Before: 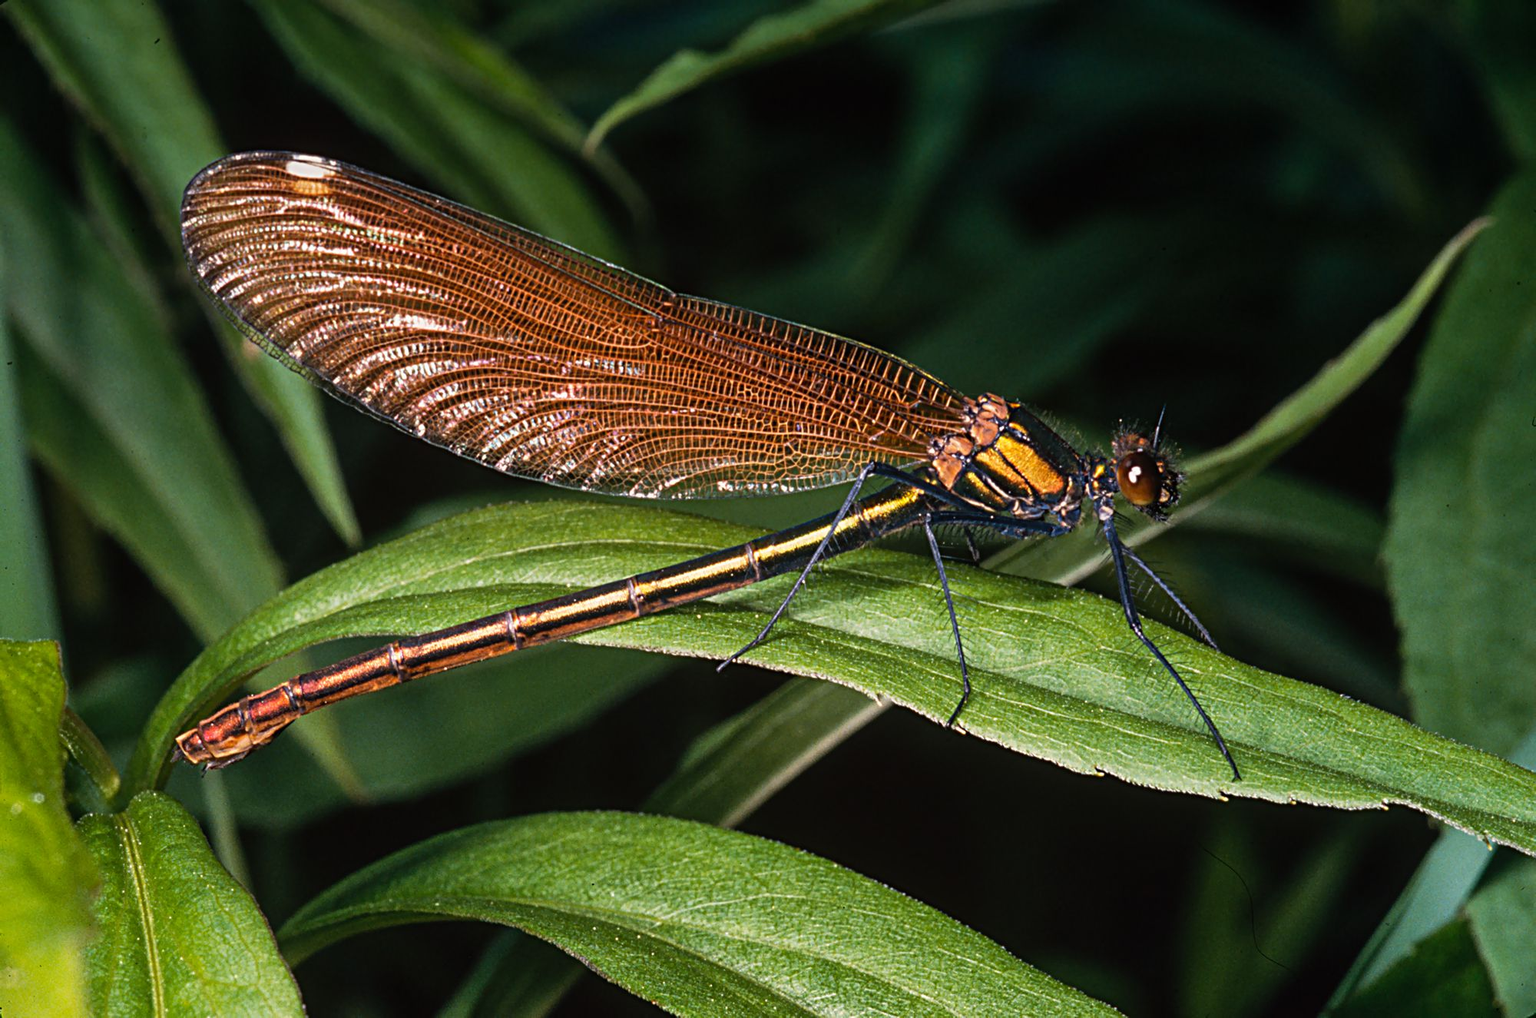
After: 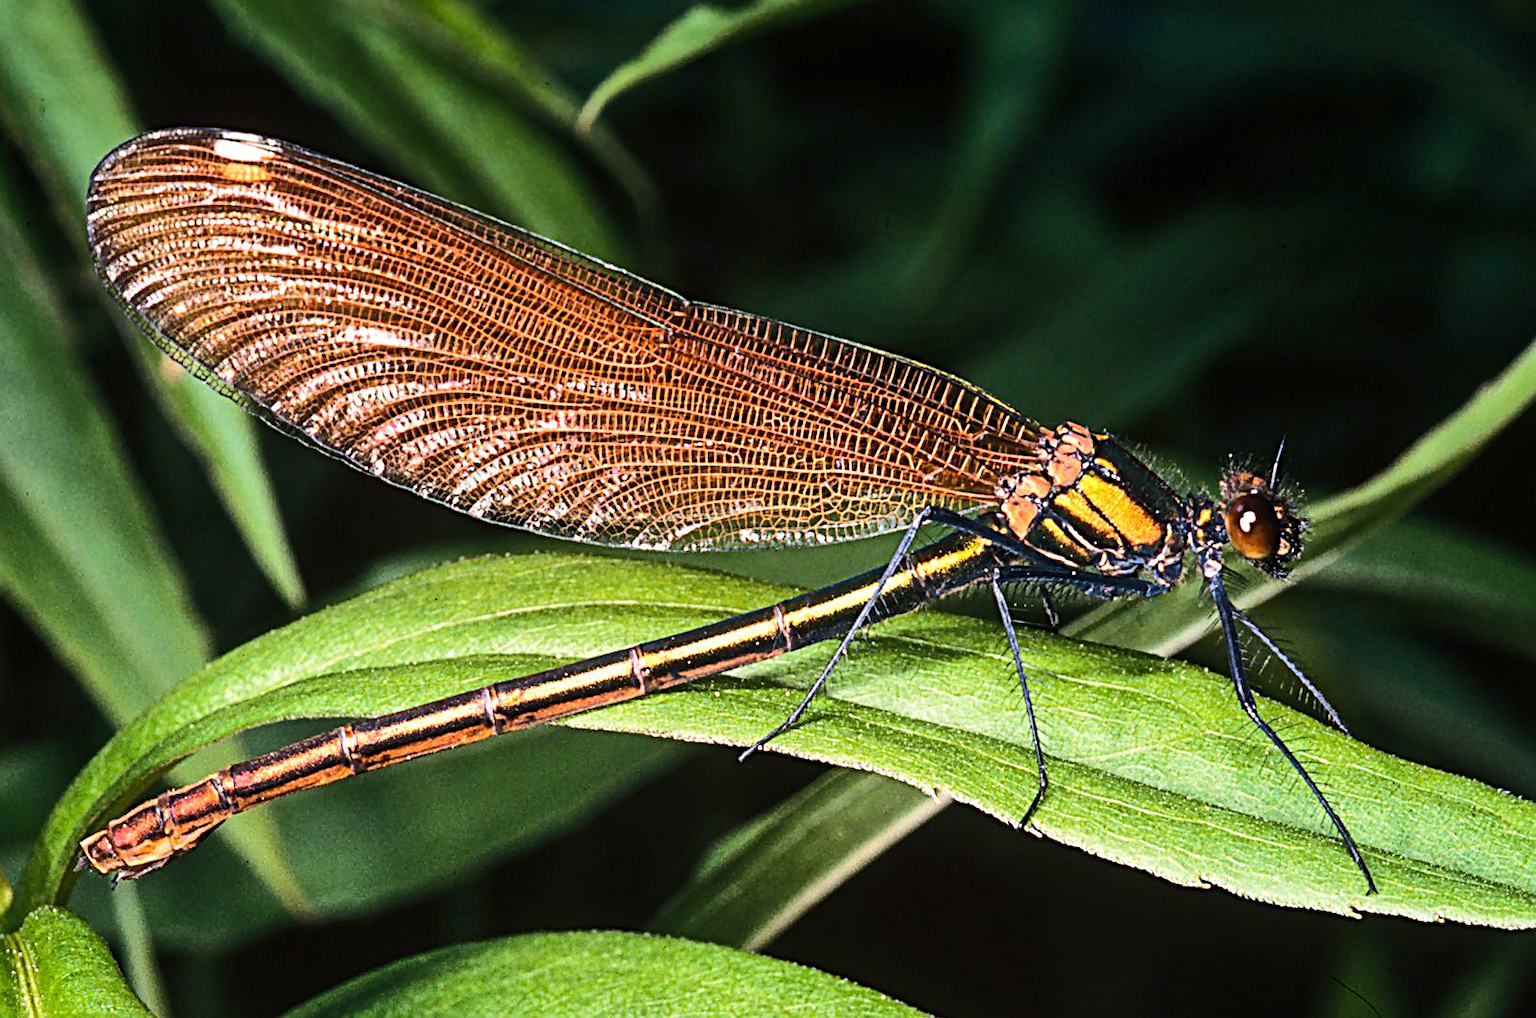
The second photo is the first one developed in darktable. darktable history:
crop and rotate: left 7.196%, top 4.574%, right 10.605%, bottom 13.178%
exposure: black level correction 0.001, exposure 0.5 EV, compensate exposure bias true, compensate highlight preservation false
sharpen: on, module defaults
rgb curve: curves: ch0 [(0, 0) (0.284, 0.292) (0.505, 0.644) (1, 1)], compensate middle gray true
